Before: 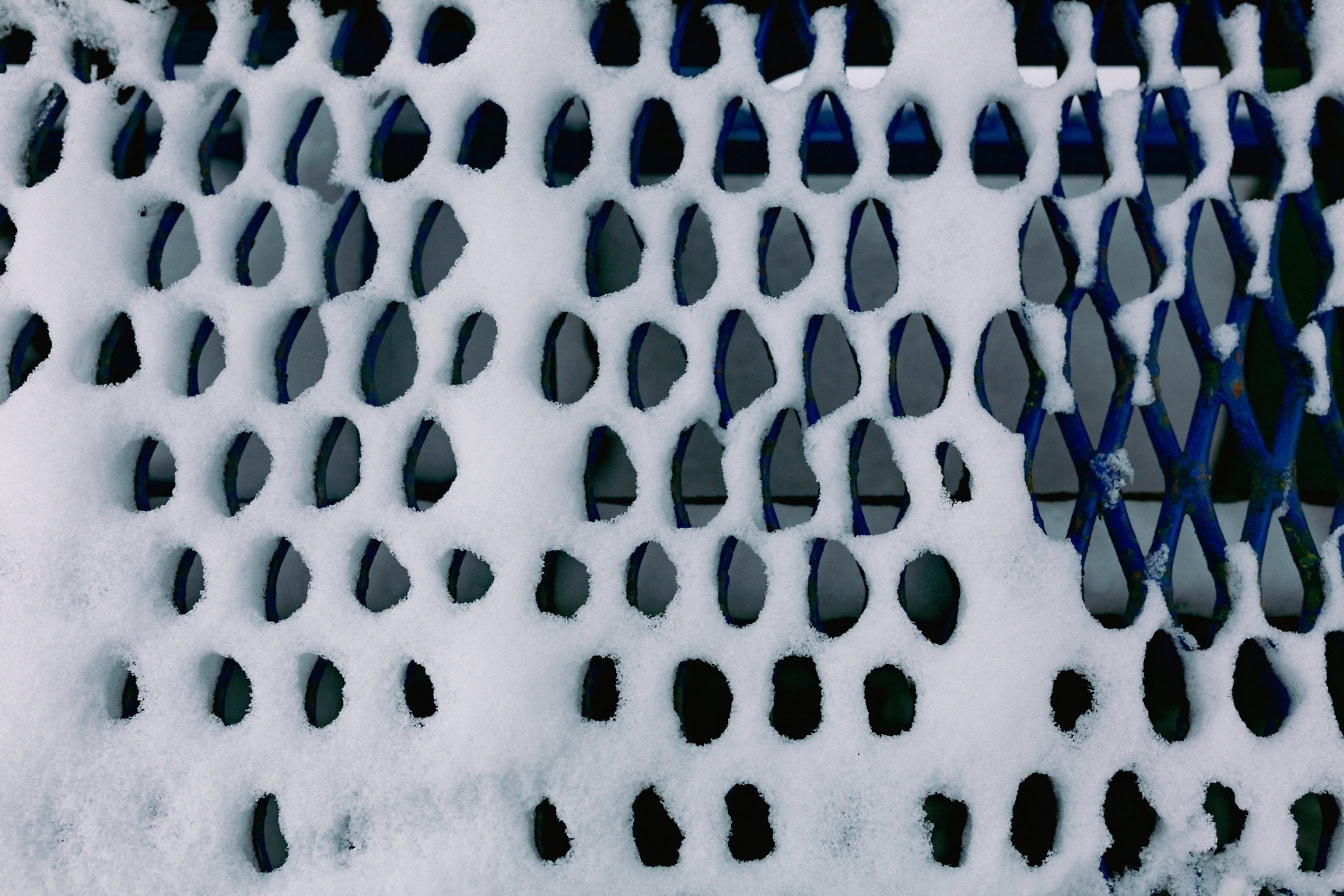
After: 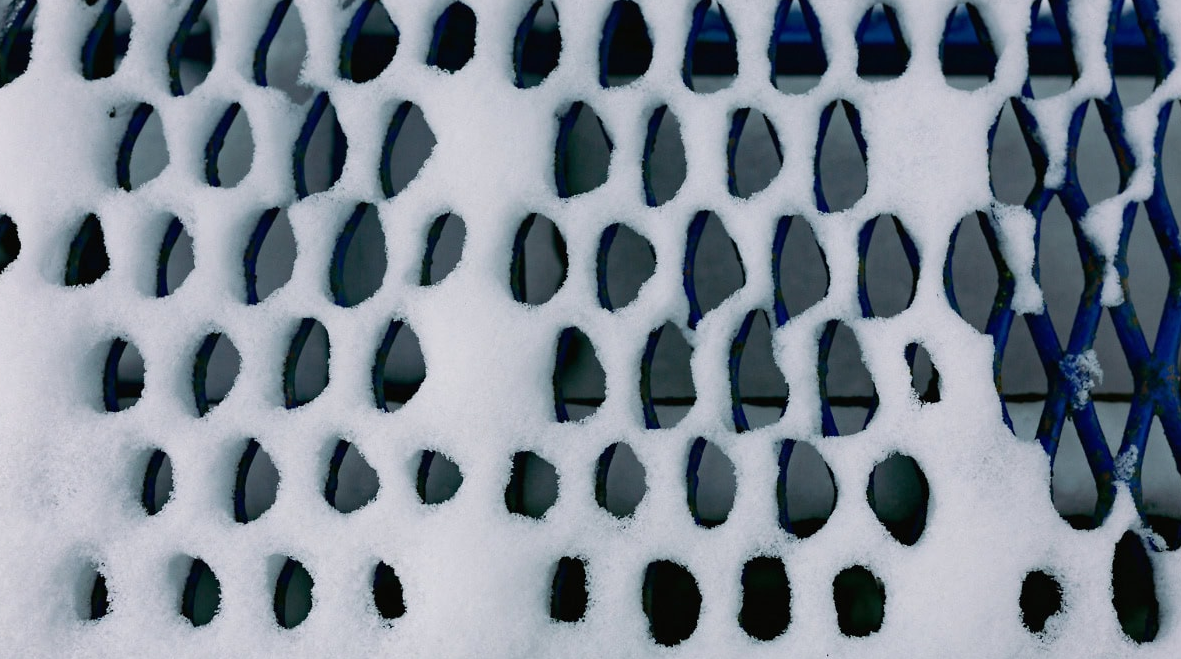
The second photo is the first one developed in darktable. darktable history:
crop and rotate: left 2.346%, top 11.061%, right 9.755%, bottom 15.331%
